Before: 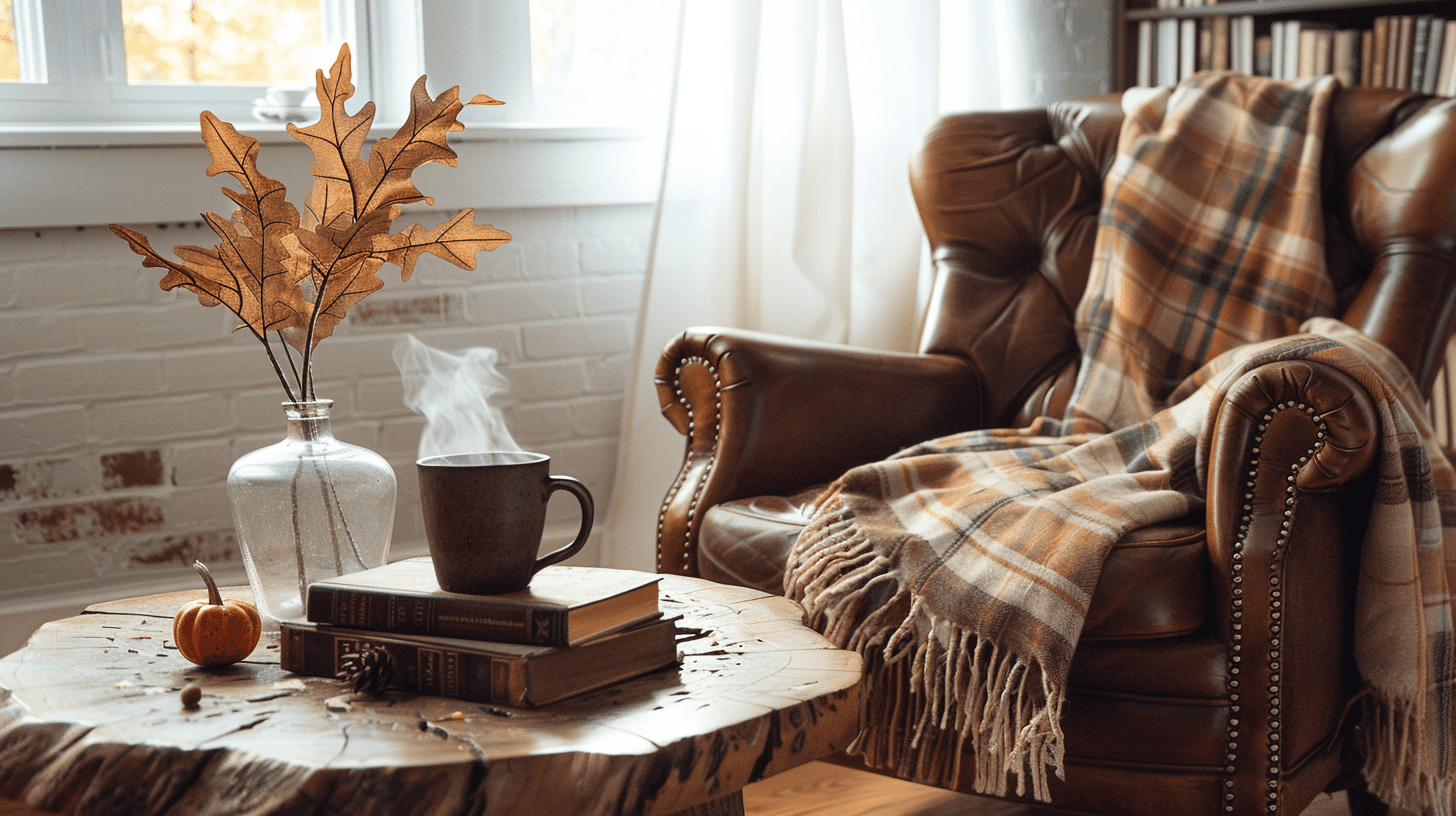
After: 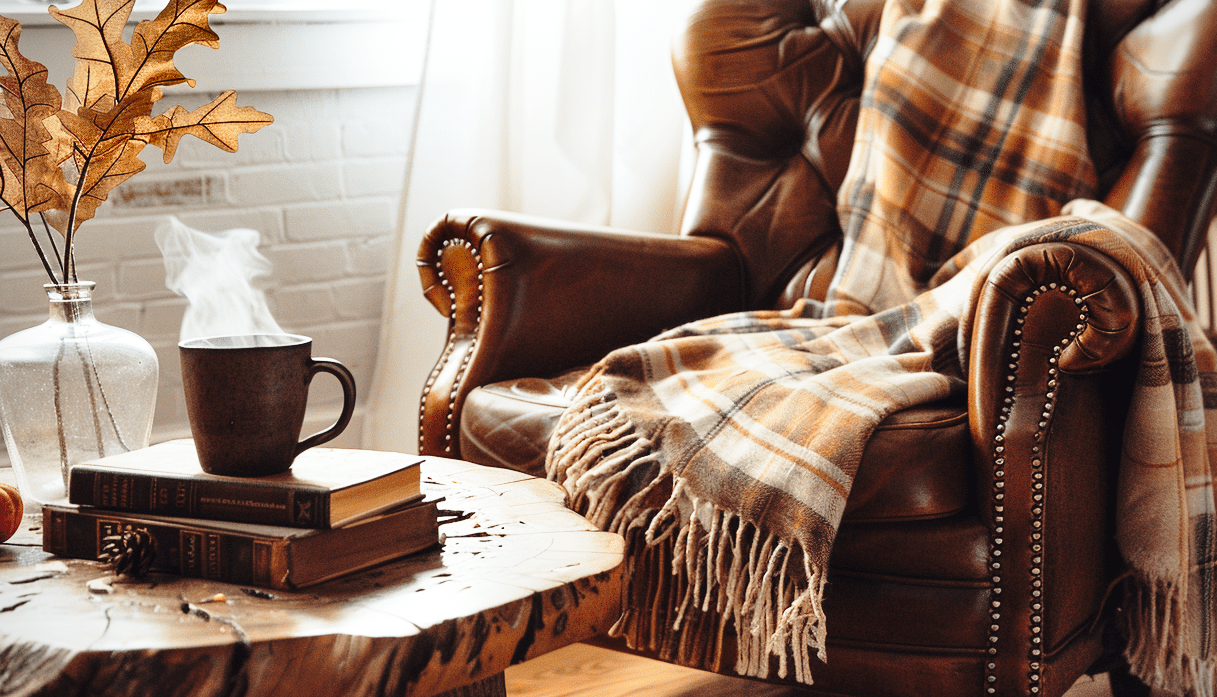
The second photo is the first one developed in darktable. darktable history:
shadows and highlights: shadows 25.42, highlights -48.14, soften with gaussian
crop: left 16.4%, top 14.519%
vignetting: fall-off start 91.4%
base curve: curves: ch0 [(0, 0) (0.028, 0.03) (0.121, 0.232) (0.46, 0.748) (0.859, 0.968) (1, 1)], preserve colors none
